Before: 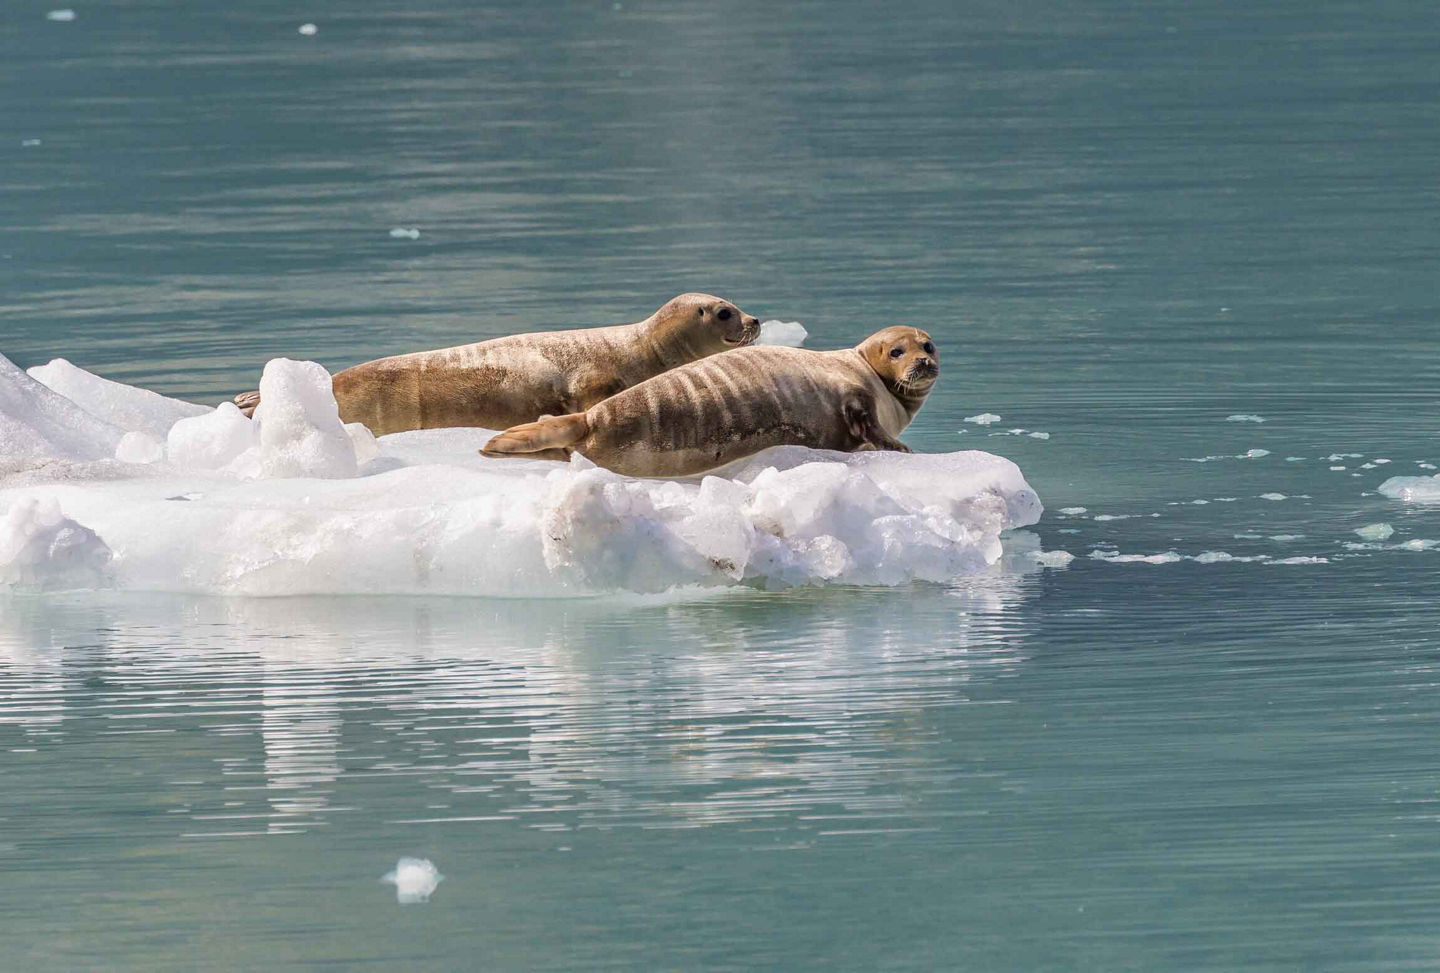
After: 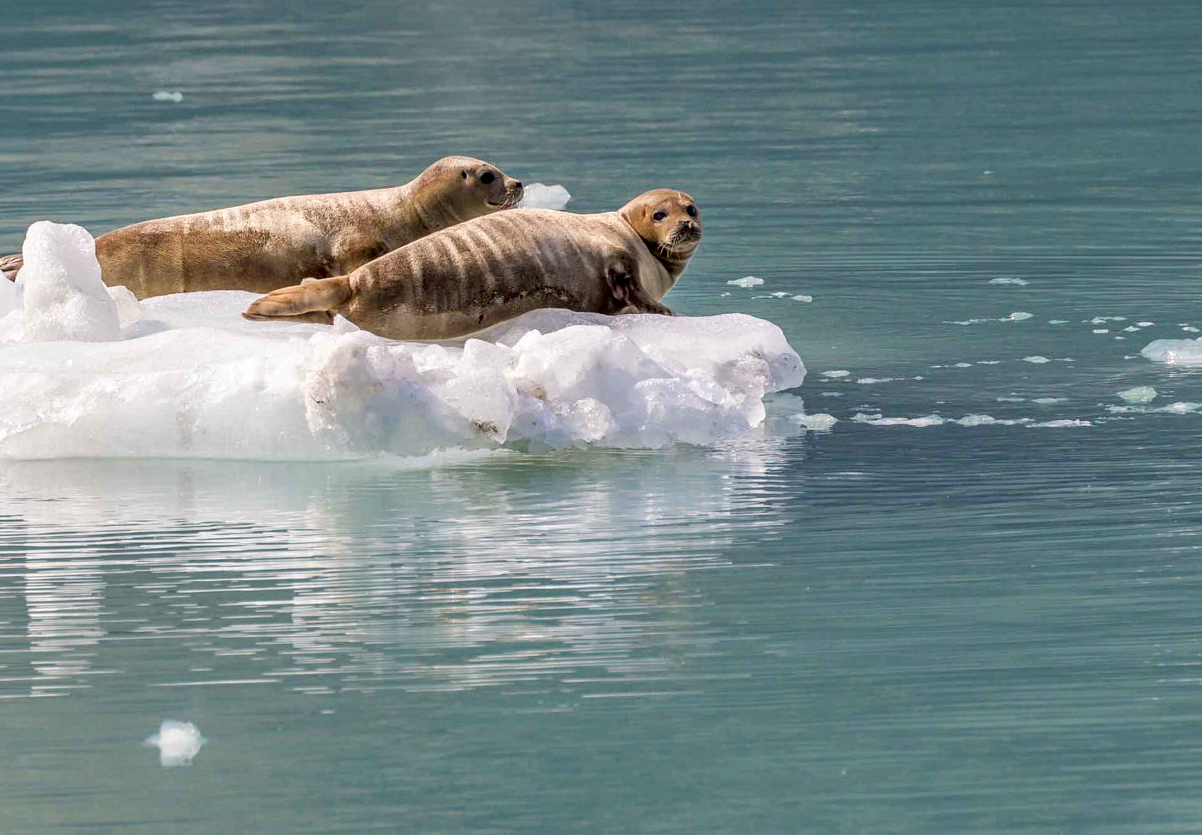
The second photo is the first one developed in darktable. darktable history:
crop: left 16.522%, top 14.097%
exposure: black level correction 0.007, exposure 0.093 EV, compensate highlight preservation false
tone equalizer: on, module defaults
